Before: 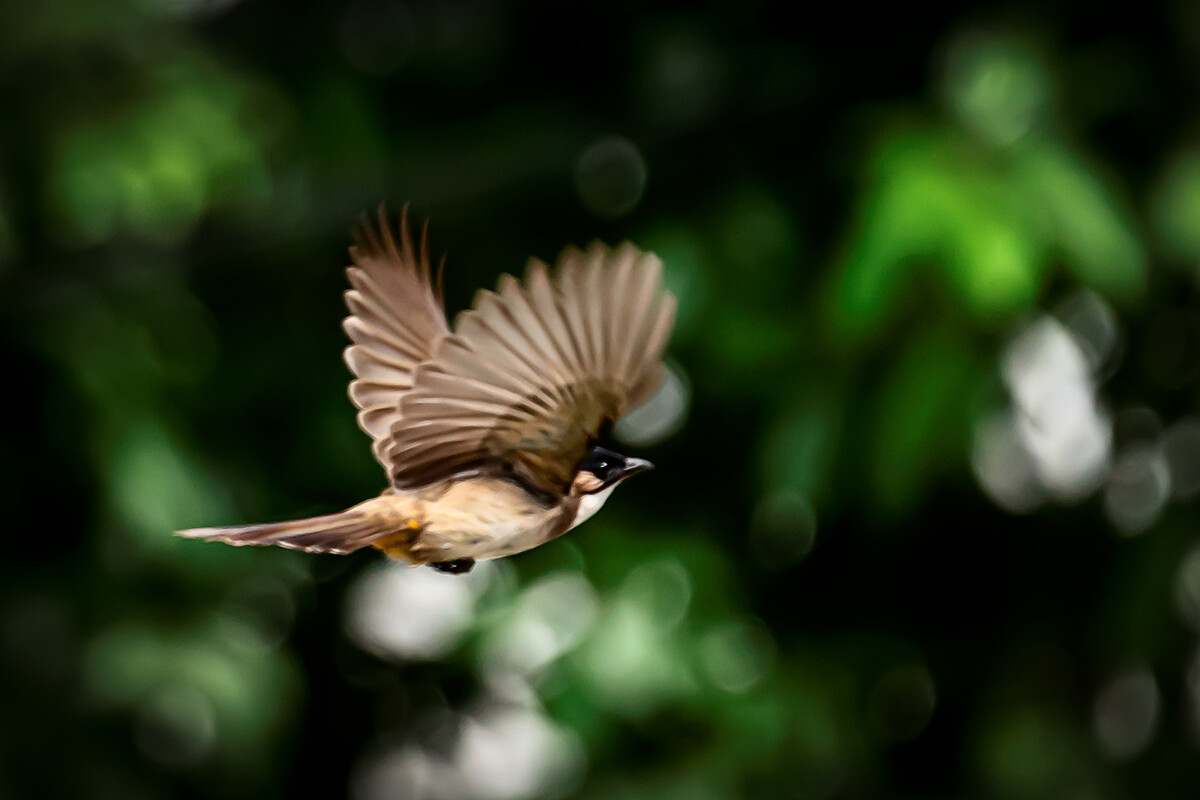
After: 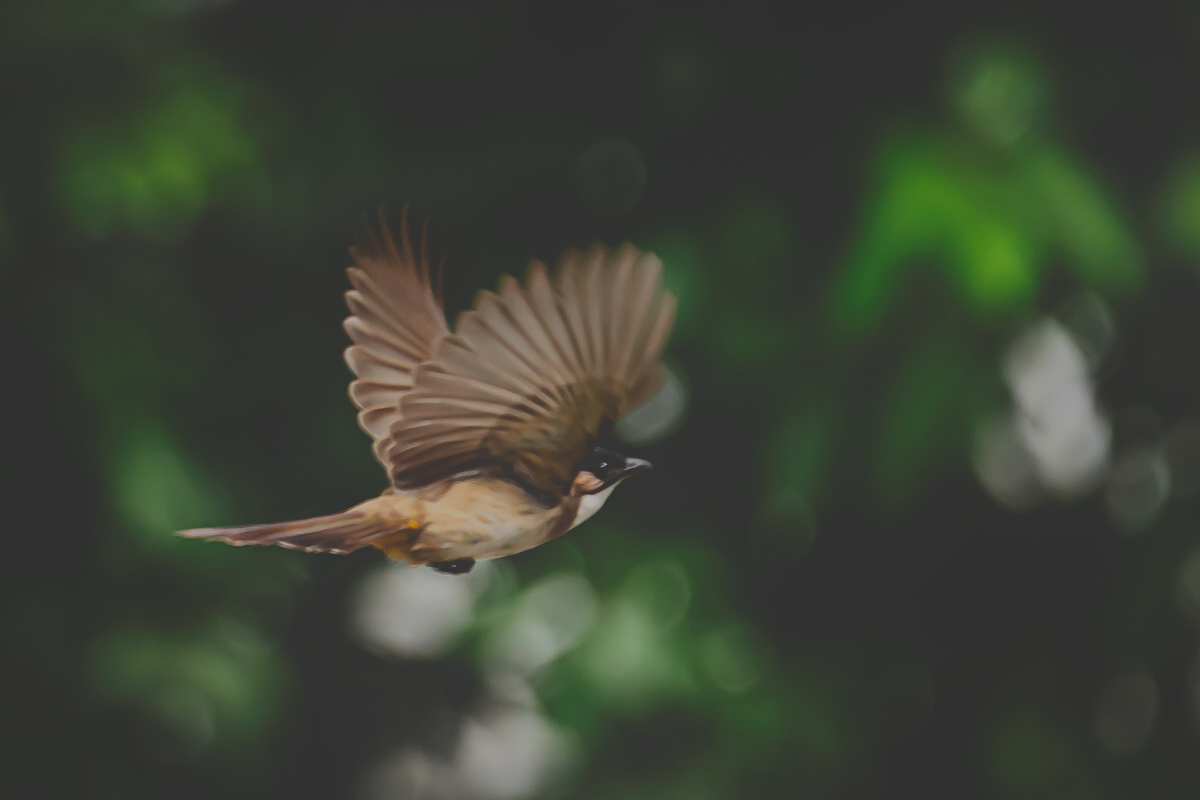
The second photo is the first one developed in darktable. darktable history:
local contrast: detail 69%
exposure: black level correction -0.036, exposure -0.497 EV, compensate highlight preservation false
